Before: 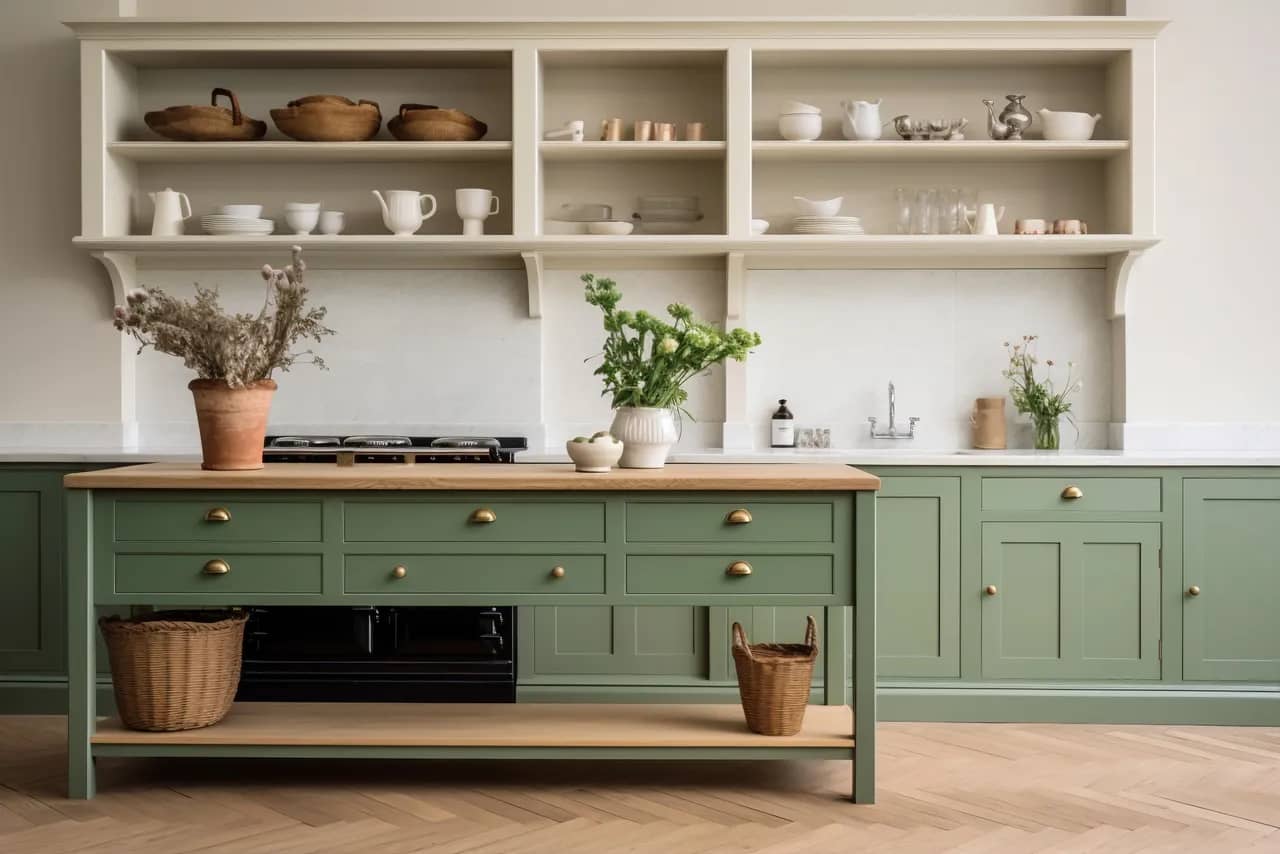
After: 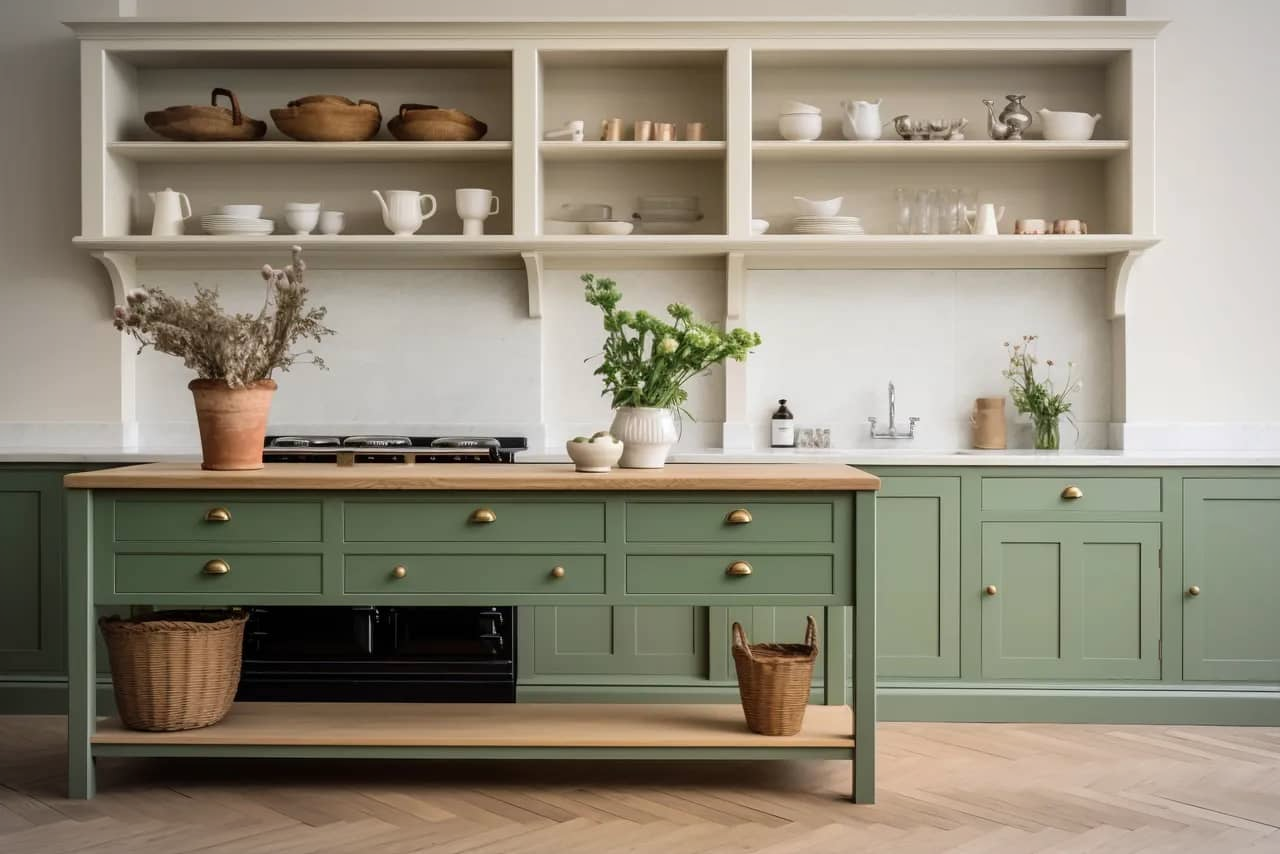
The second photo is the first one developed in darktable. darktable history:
vignetting: fall-off start 87.46%, brightness -0.166, automatic ratio true
